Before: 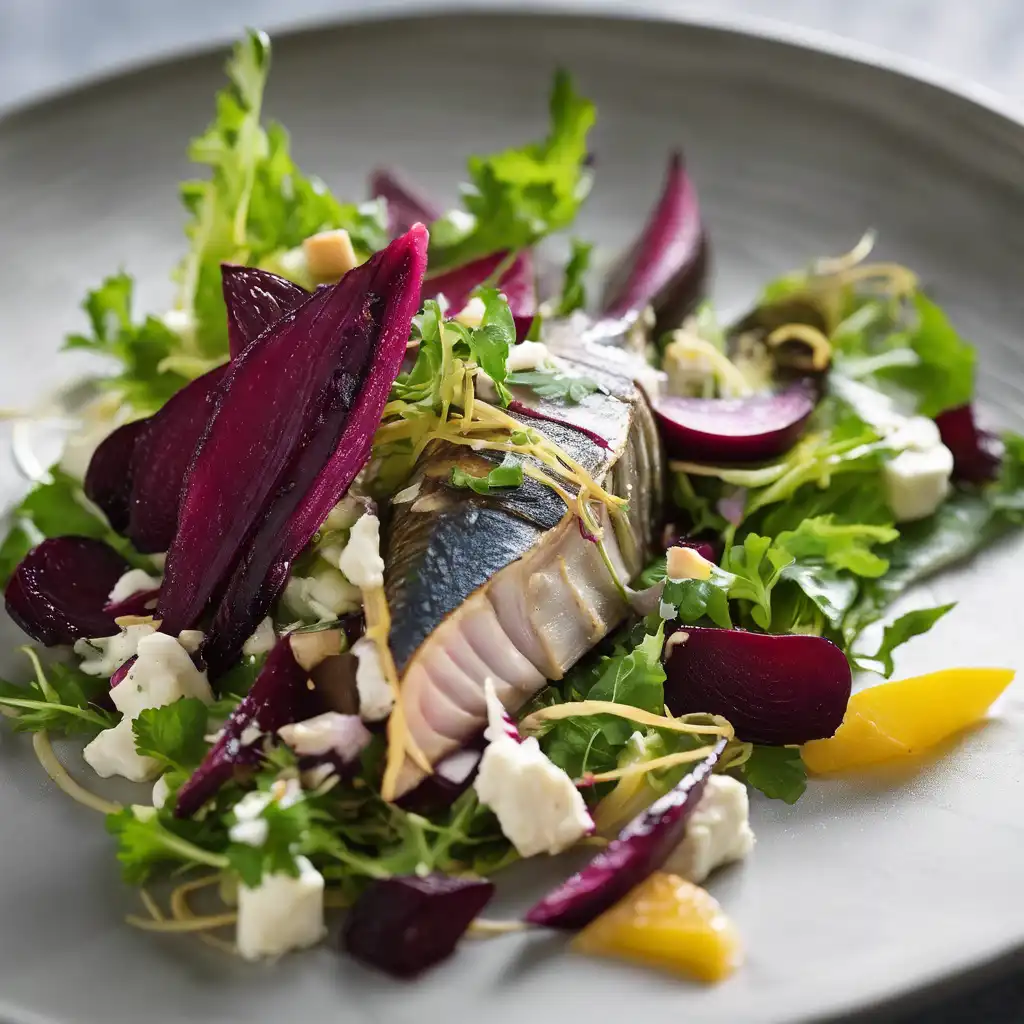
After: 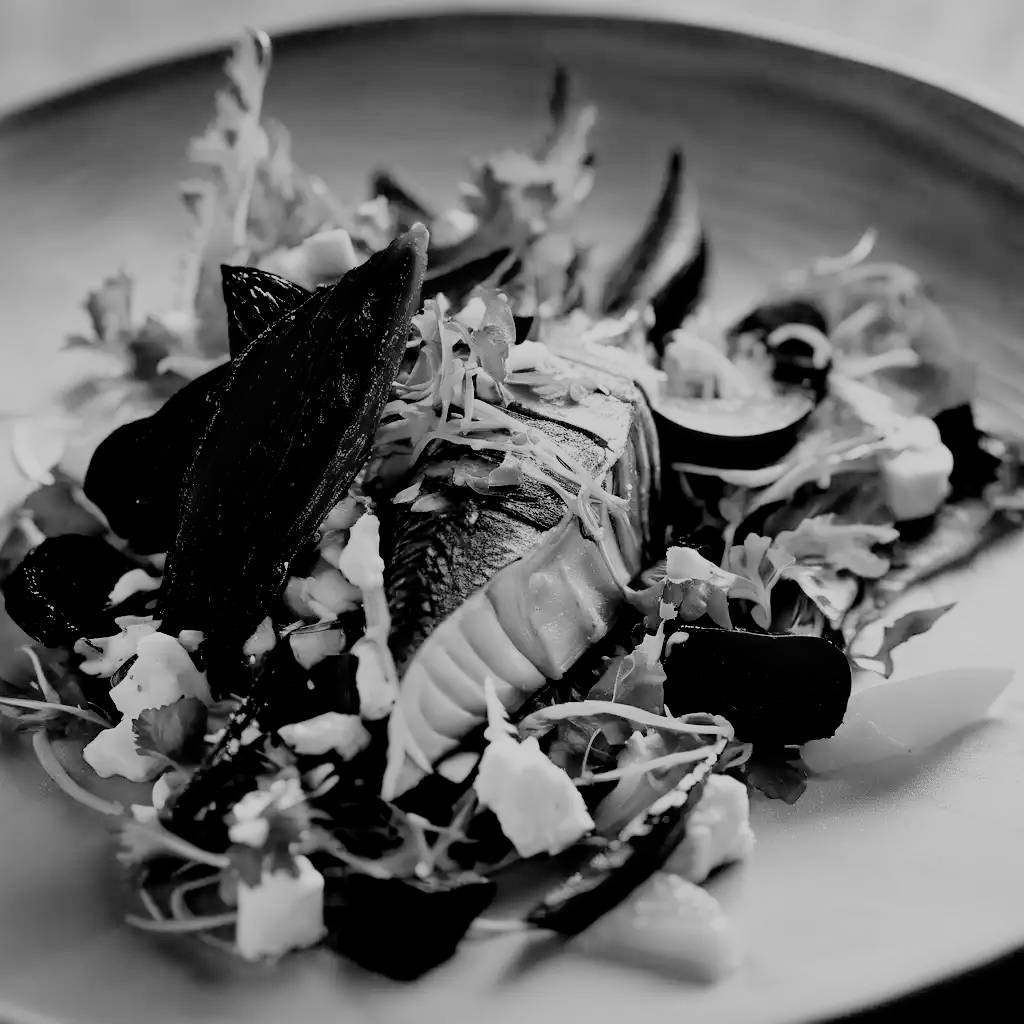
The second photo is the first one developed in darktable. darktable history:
color correction: saturation 0.3
monochrome: a 14.95, b -89.96
white balance: red 1, blue 1
filmic rgb: black relative exposure -2.85 EV, white relative exposure 4.56 EV, hardness 1.77, contrast 1.25, preserve chrominance no, color science v5 (2021)
